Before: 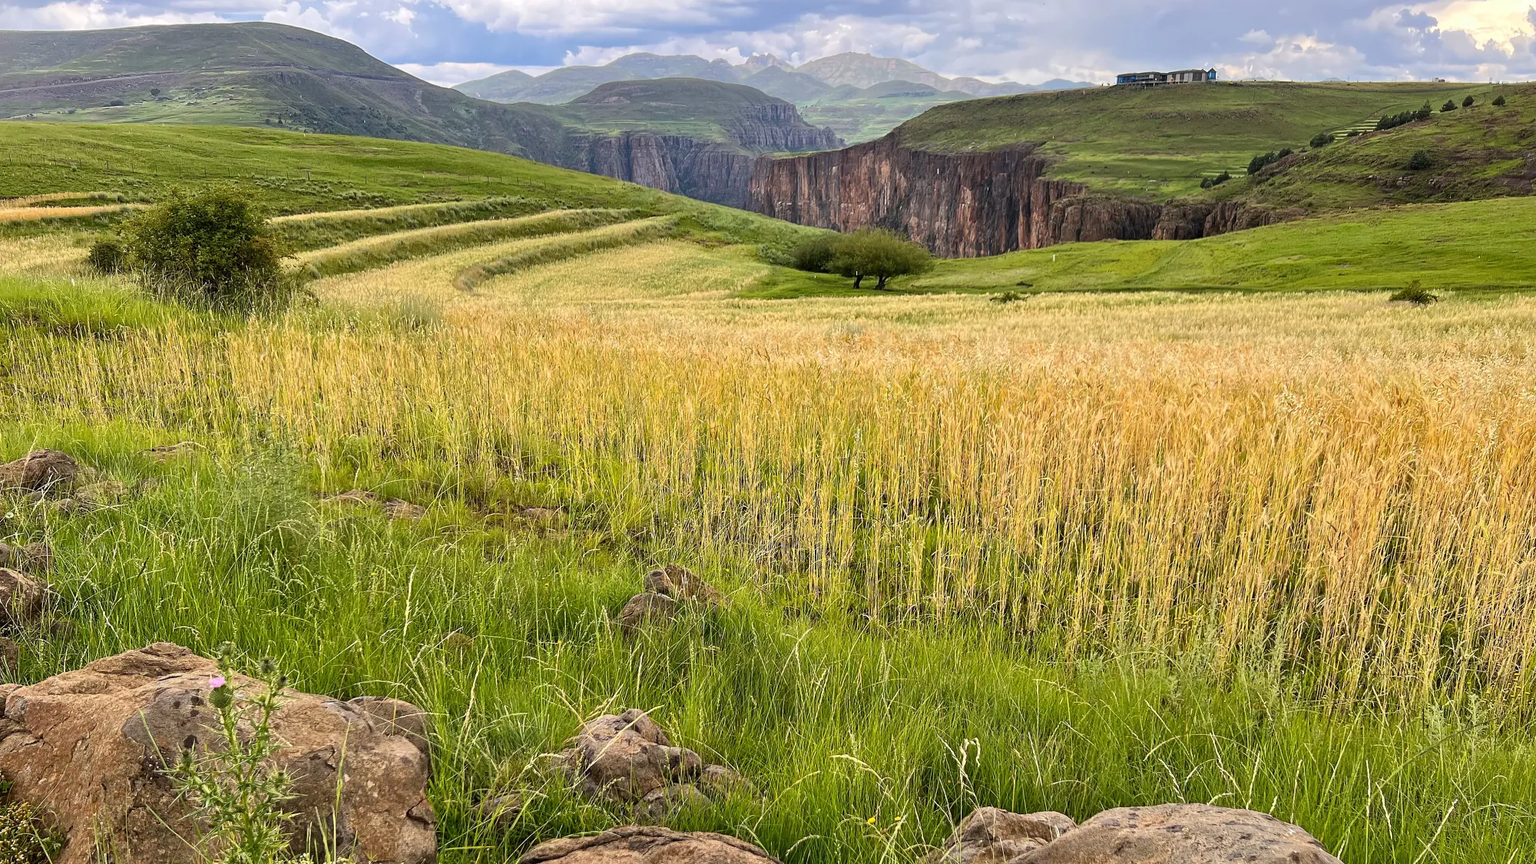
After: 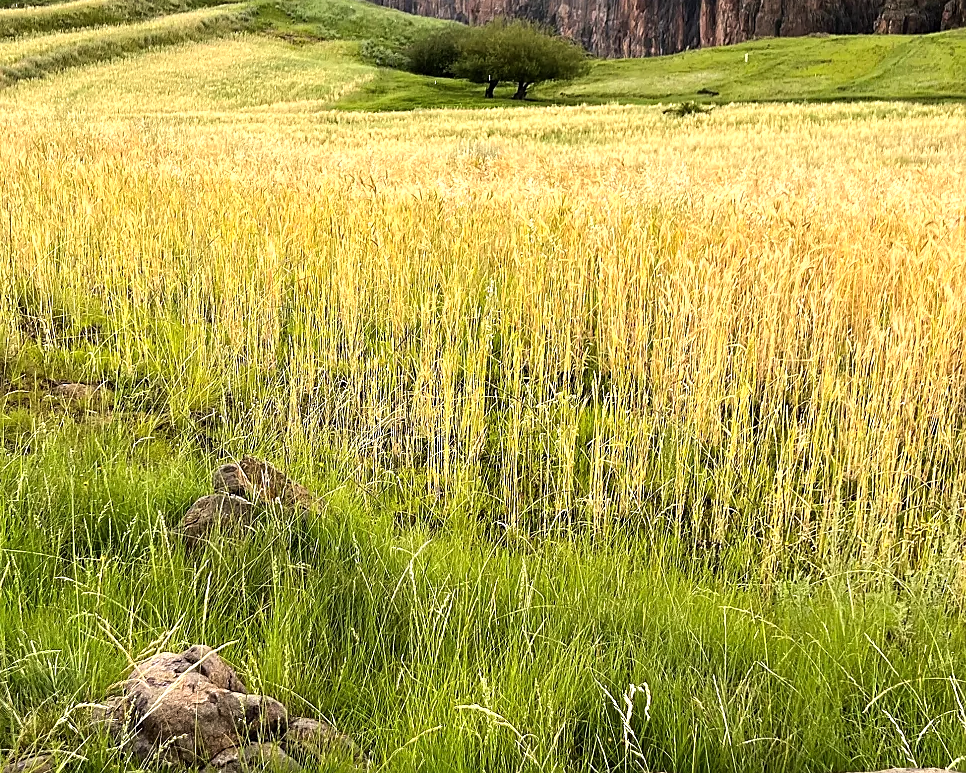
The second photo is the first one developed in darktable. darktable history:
crop: left 31.343%, top 24.788%, right 20.312%, bottom 6.431%
tone equalizer: -8 EV -0.717 EV, -7 EV -0.728 EV, -6 EV -0.601 EV, -5 EV -0.409 EV, -3 EV 0.391 EV, -2 EV 0.6 EV, -1 EV 0.688 EV, +0 EV 0.727 EV, smoothing diameter 2.1%, edges refinement/feathering 20.64, mask exposure compensation -1.57 EV, filter diffusion 5
sharpen: radius 1.557, amount 0.371, threshold 1.309
